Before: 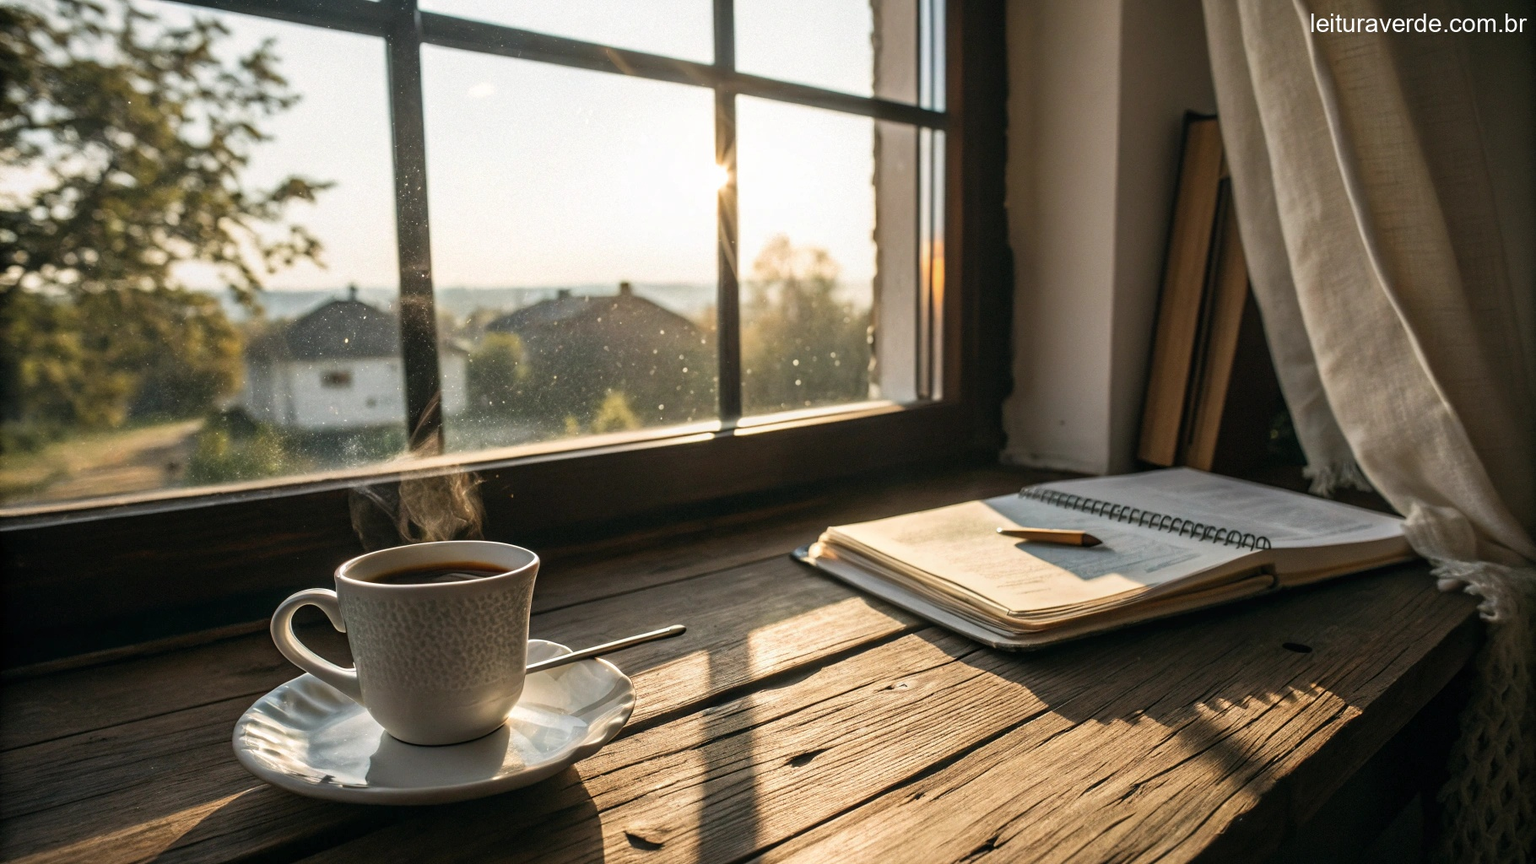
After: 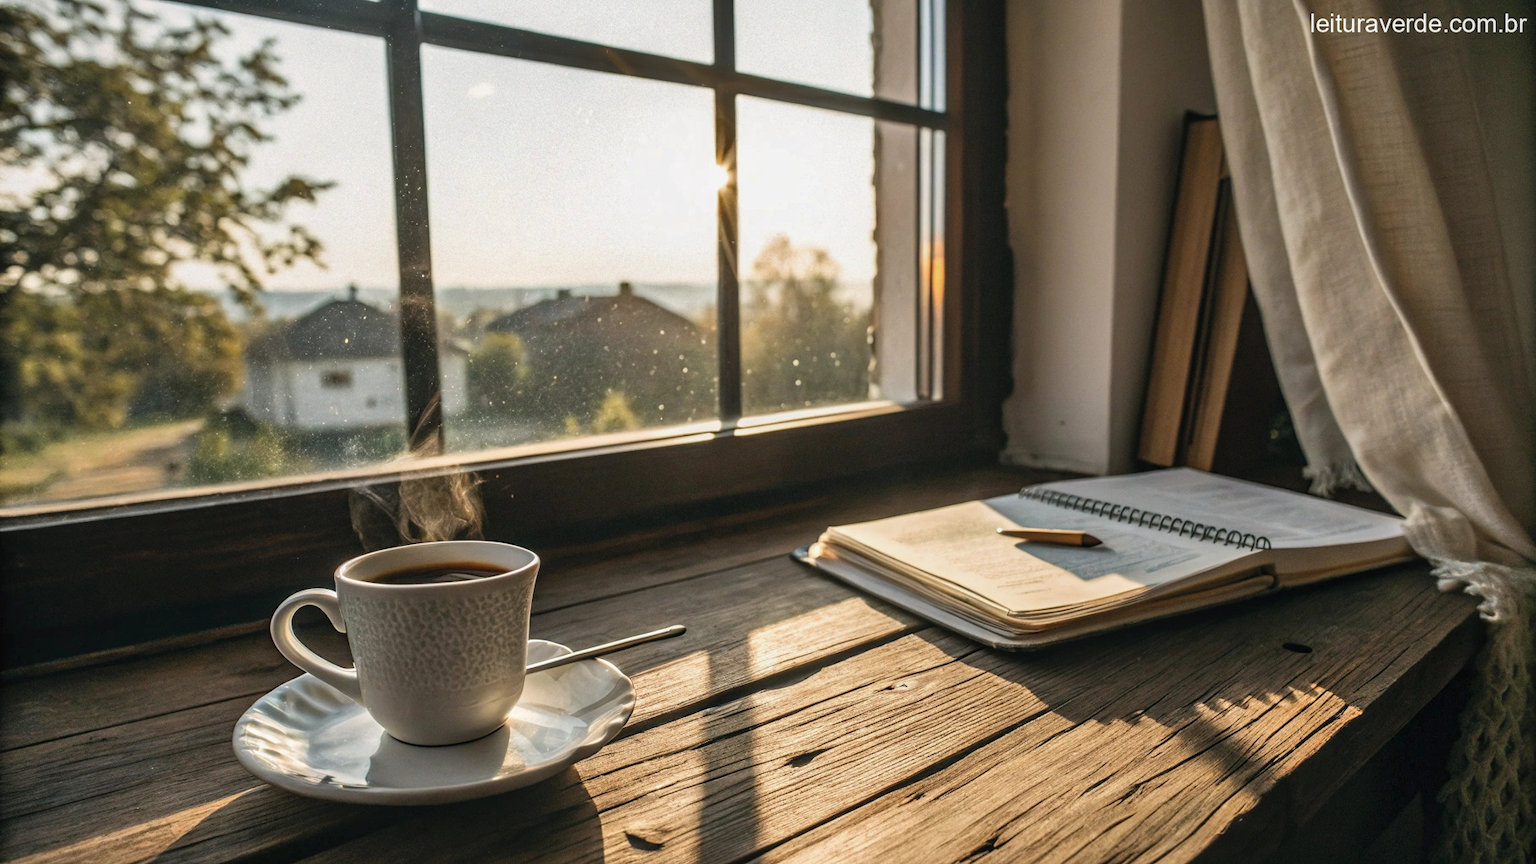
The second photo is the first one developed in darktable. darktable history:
shadows and highlights: soften with gaussian
local contrast: detail 110%
